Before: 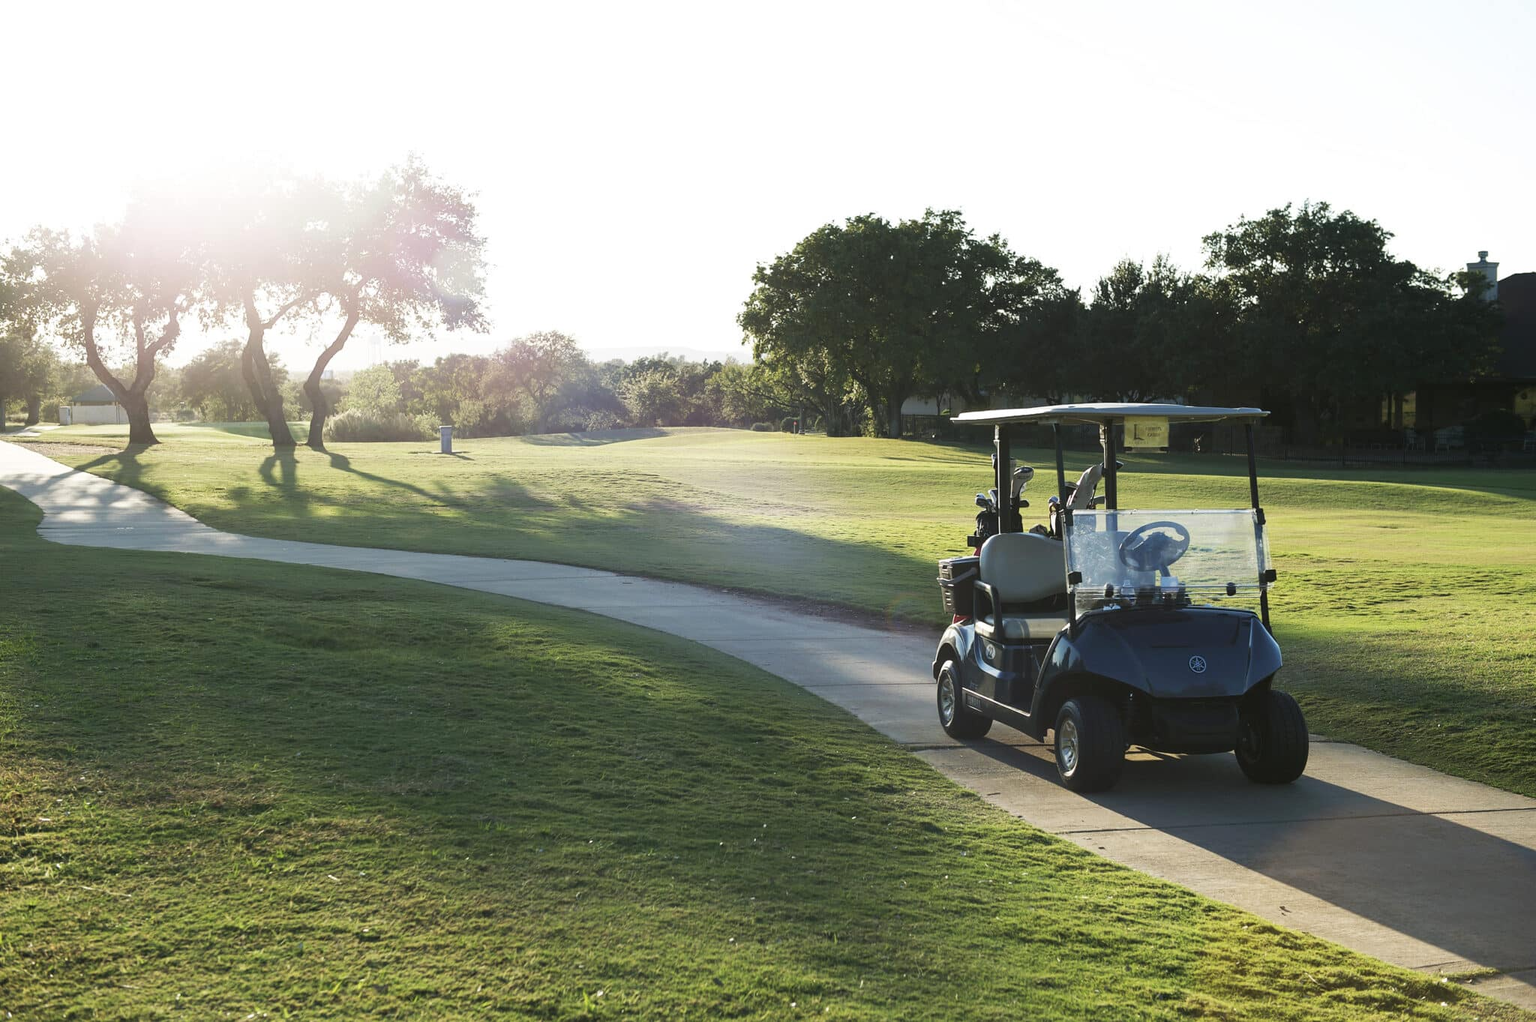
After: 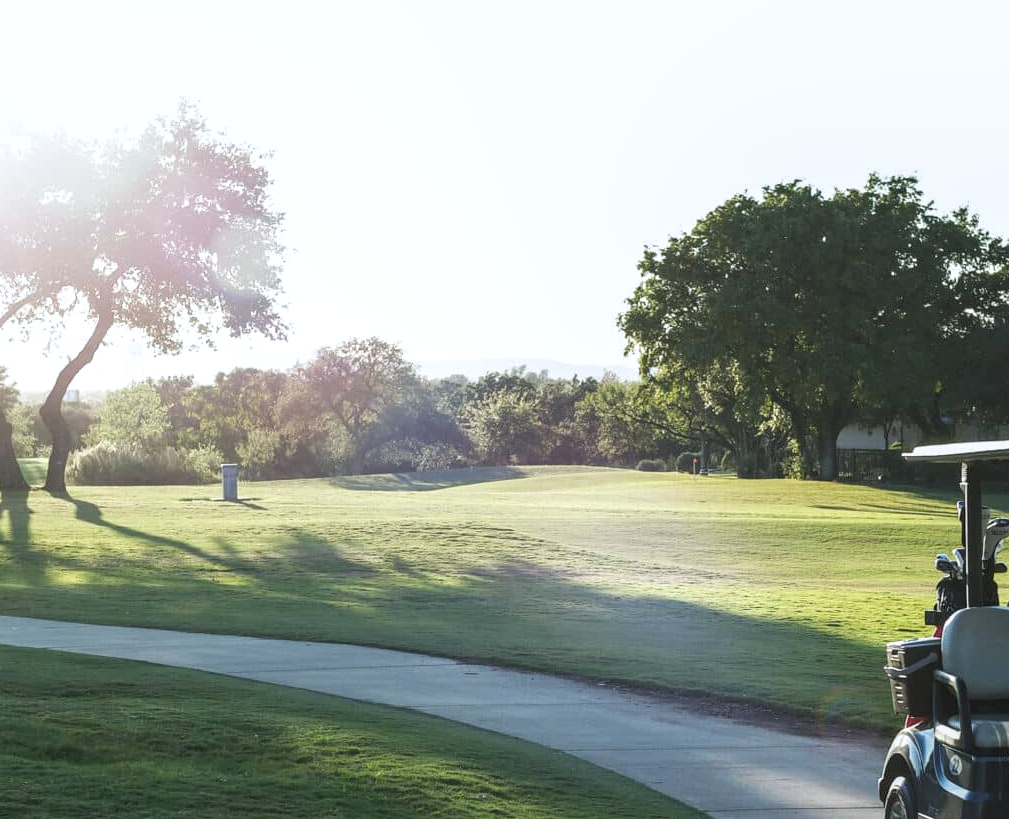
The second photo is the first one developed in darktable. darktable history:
local contrast: detail 130%
crop: left 17.835%, top 7.675%, right 32.881%, bottom 32.213%
white balance: red 0.98, blue 1.034
